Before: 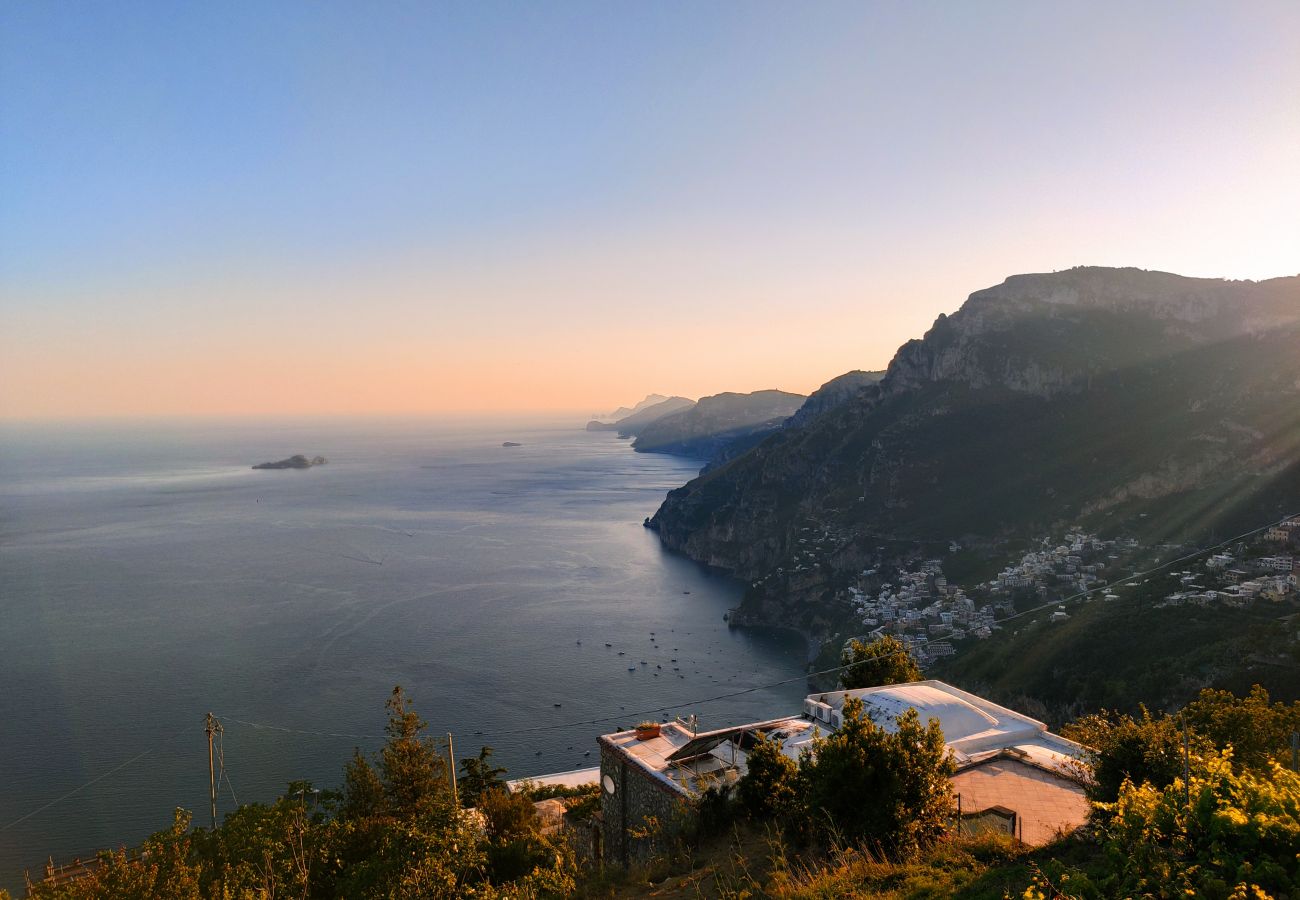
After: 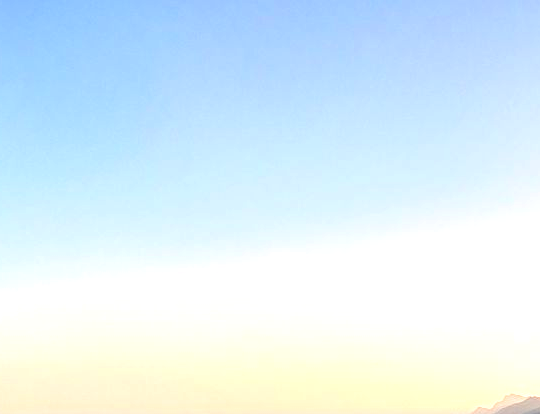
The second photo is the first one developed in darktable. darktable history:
crop and rotate: left 10.968%, top 0.084%, right 47.451%, bottom 53.84%
levels: levels [0, 0.394, 0.787]
